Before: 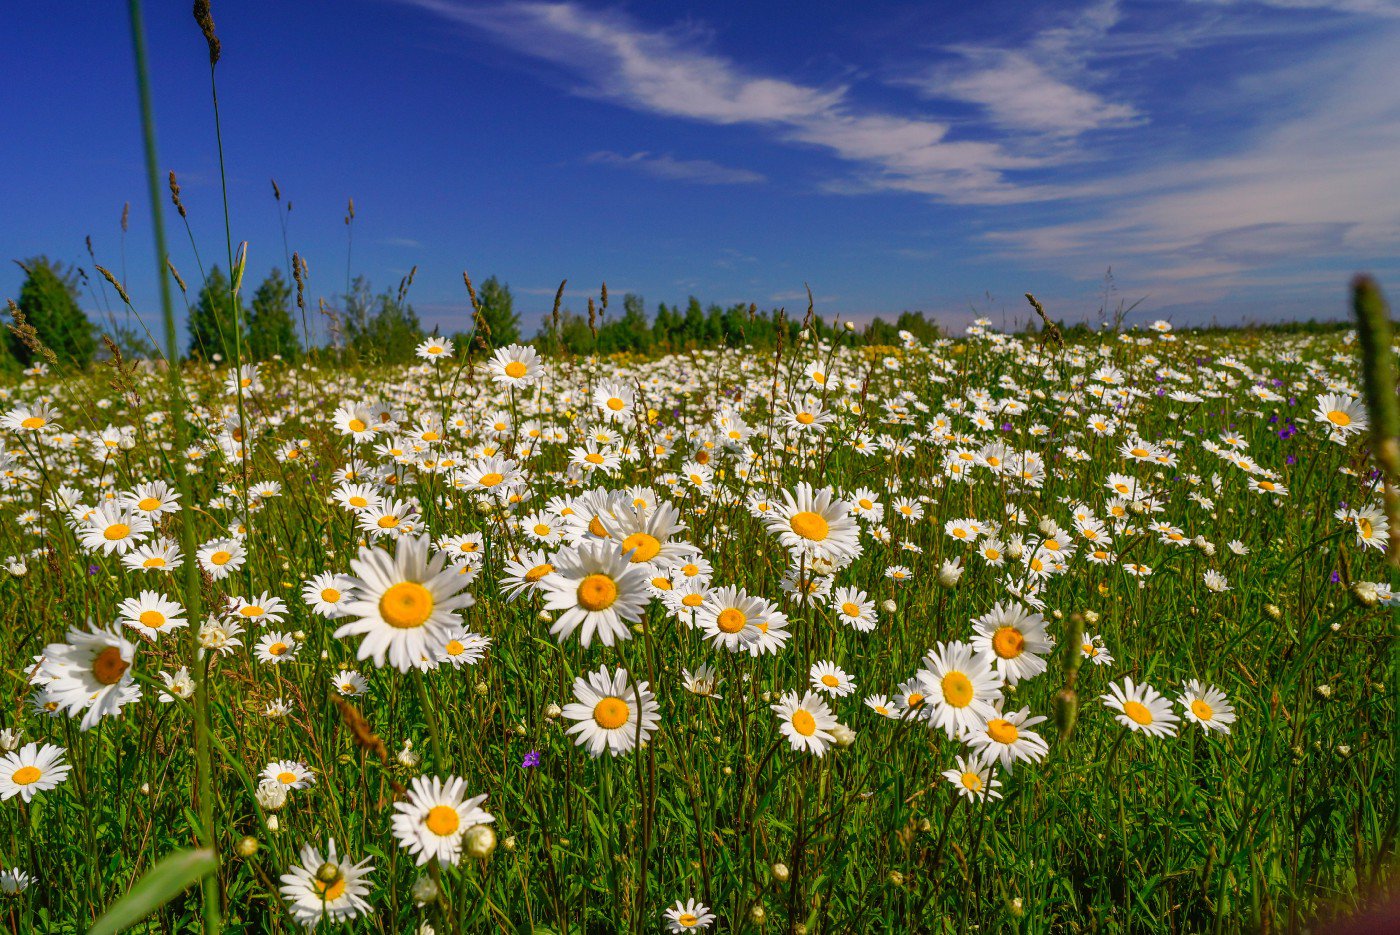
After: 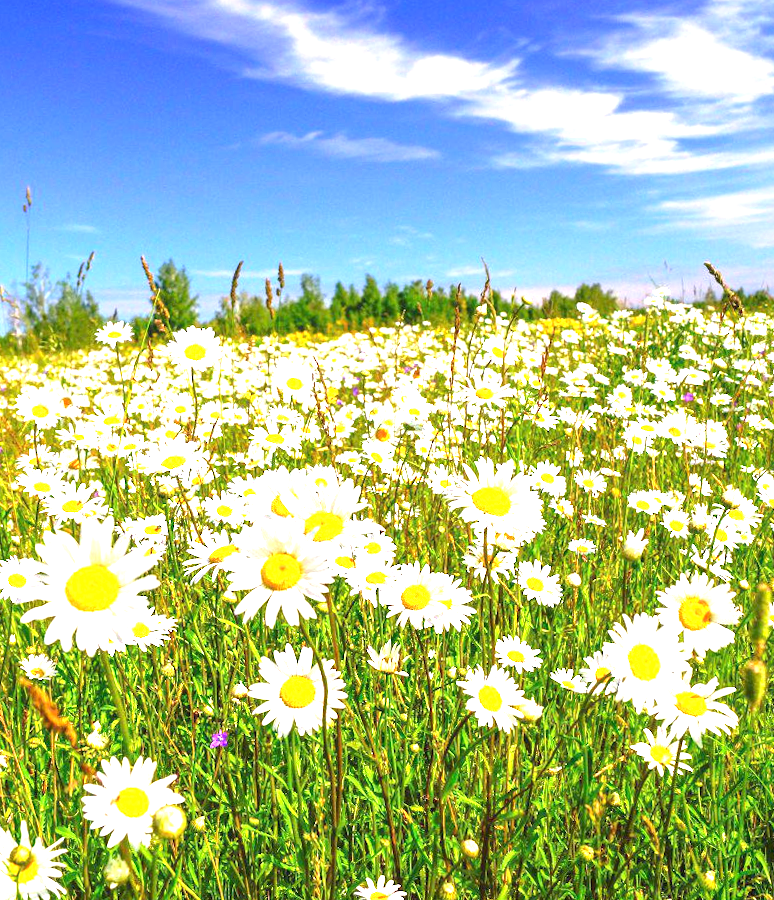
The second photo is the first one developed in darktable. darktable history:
crop: left 21.674%, right 22.086%
exposure: black level correction 0, exposure 2.327 EV, compensate exposure bias true, compensate highlight preservation false
tone equalizer: -7 EV 0.18 EV, -6 EV 0.12 EV, -5 EV 0.08 EV, -4 EV 0.04 EV, -2 EV -0.02 EV, -1 EV -0.04 EV, +0 EV -0.06 EV, luminance estimator HSV value / RGB max
rotate and perspective: rotation -1.32°, lens shift (horizontal) -0.031, crop left 0.015, crop right 0.985, crop top 0.047, crop bottom 0.982
